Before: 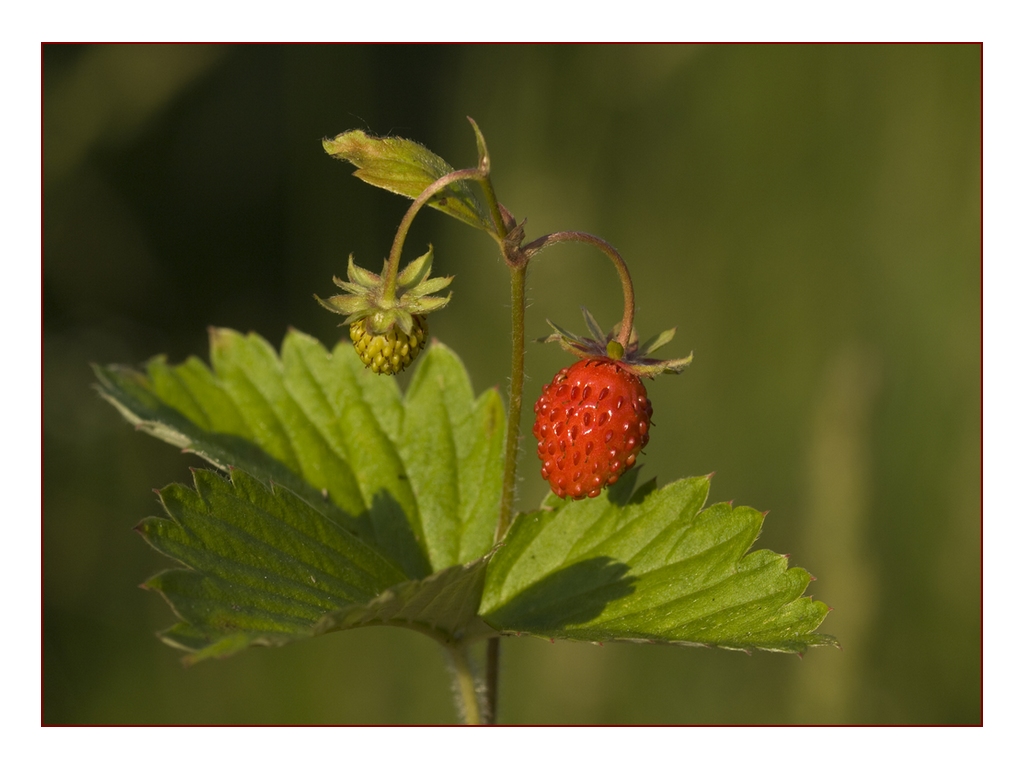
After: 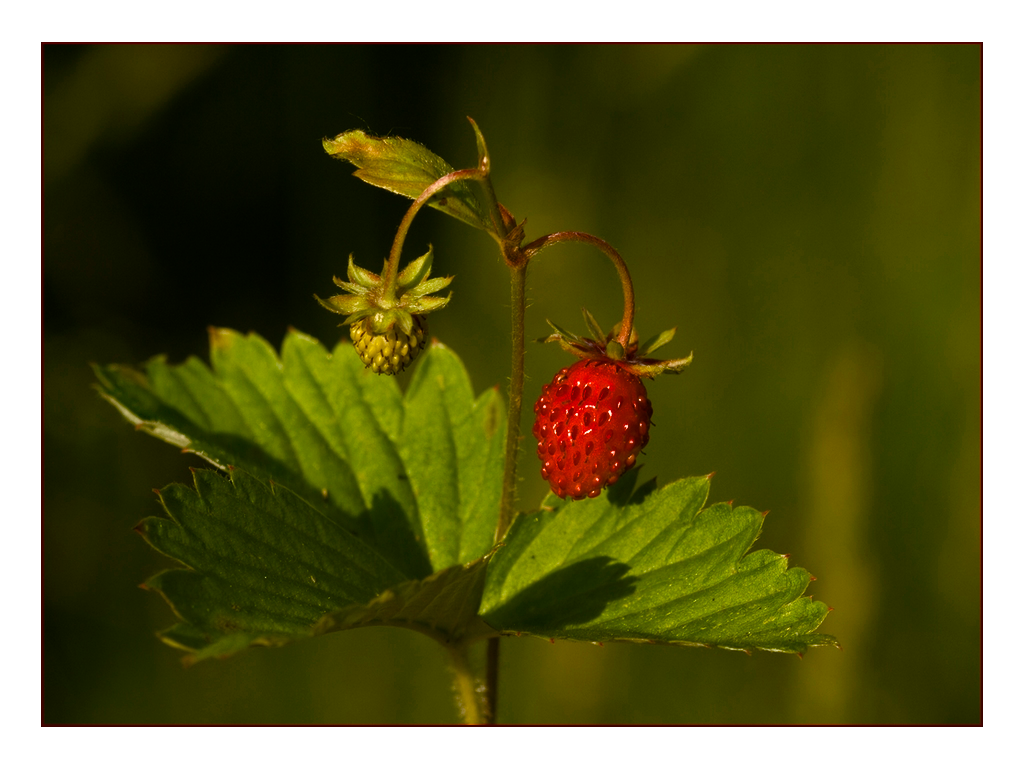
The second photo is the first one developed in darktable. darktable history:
color balance rgb: perceptual saturation grading › global saturation 20%, perceptual saturation grading › highlights -25.608%, perceptual saturation grading › shadows 50.418%, global vibrance 9.637%, contrast 14.908%, saturation formula JzAzBz (2021)
